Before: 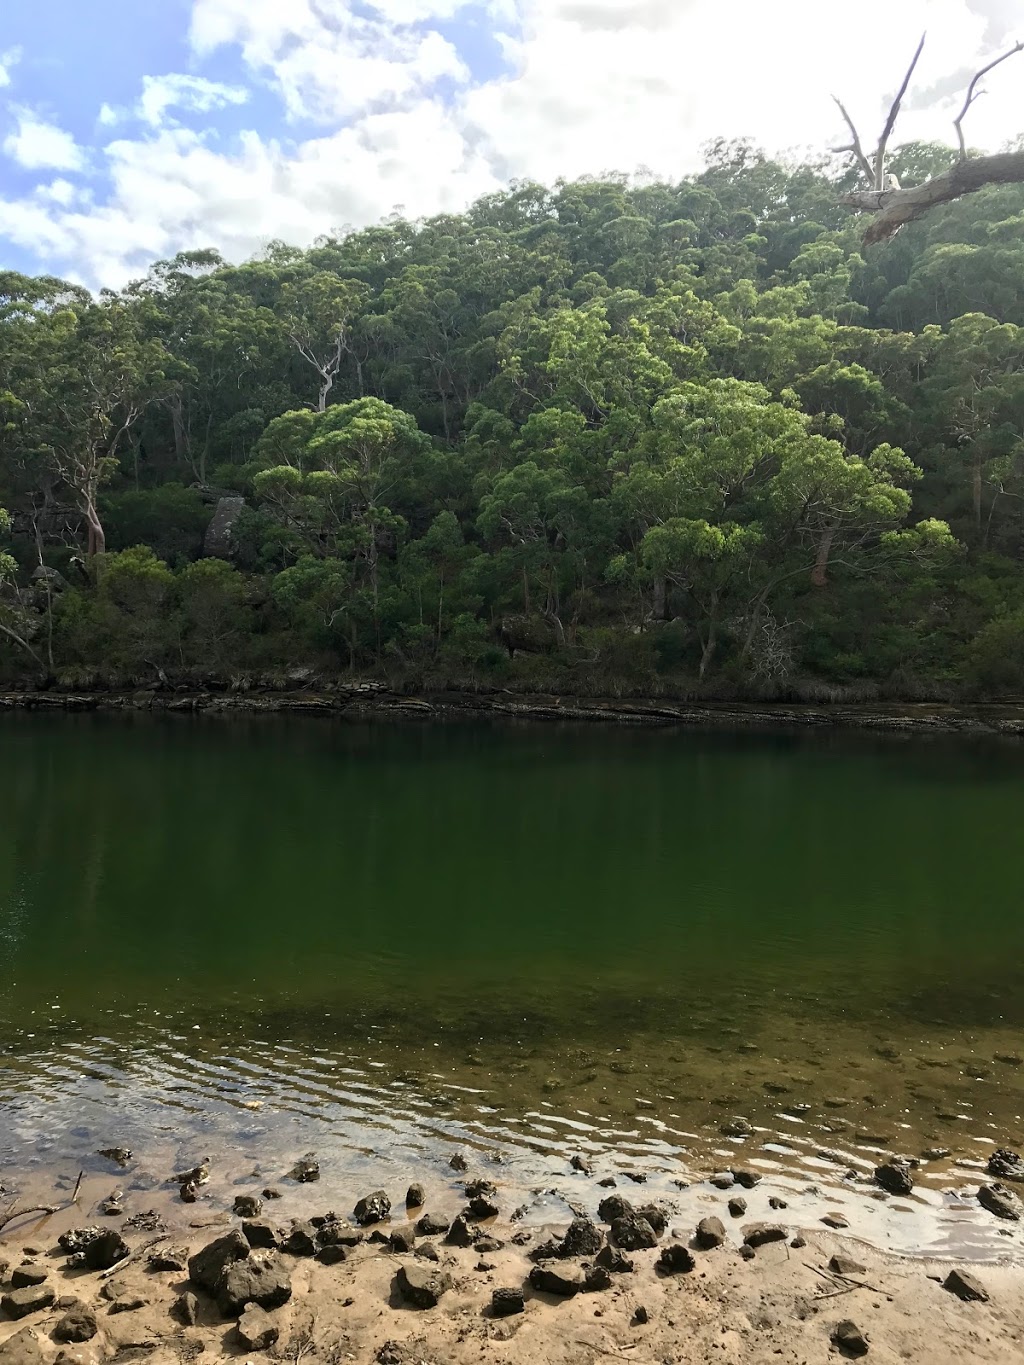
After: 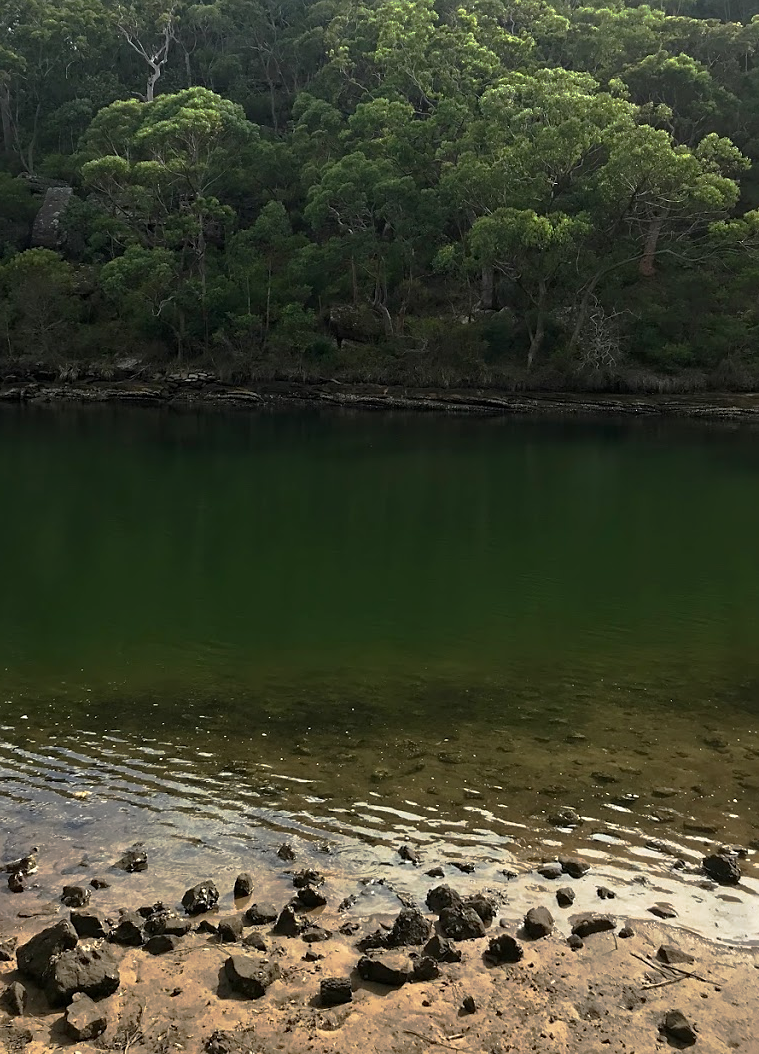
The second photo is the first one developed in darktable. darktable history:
sharpen: amount 0.209
crop: left 16.868%, top 22.74%, right 8.962%
tone curve: curves: ch0 [(0, 0) (0.48, 0.431) (0.7, 0.609) (0.864, 0.854) (1, 1)], preserve colors none
